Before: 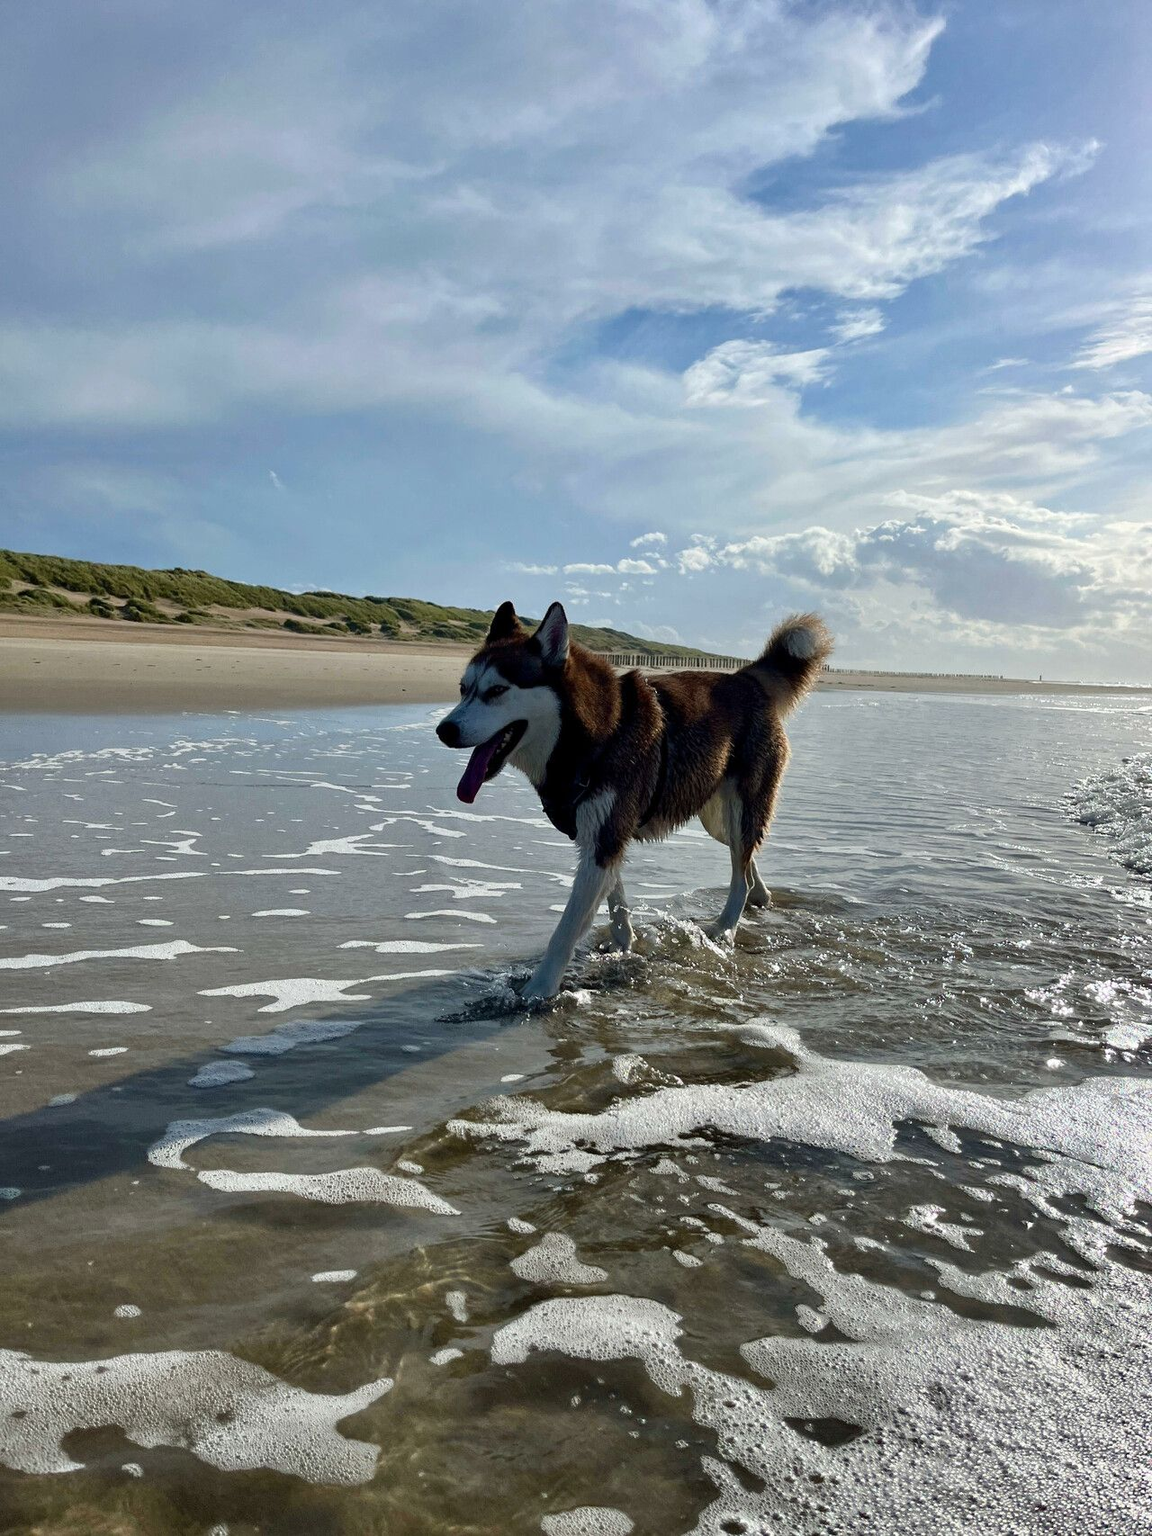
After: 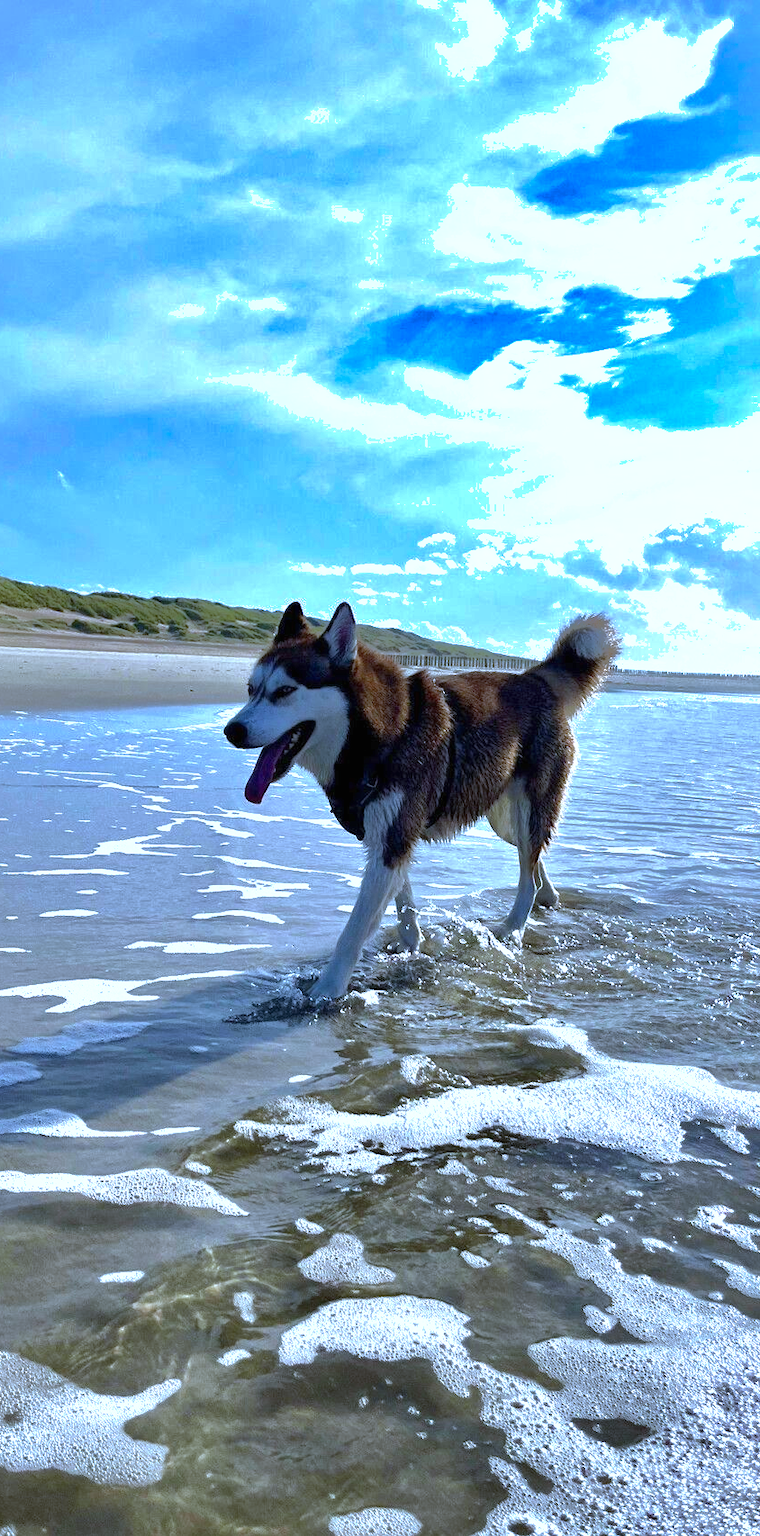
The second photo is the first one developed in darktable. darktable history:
white balance: red 0.871, blue 1.249
exposure: black level correction 0, exposure 1.015 EV, compensate exposure bias true, compensate highlight preservation false
crop and rotate: left 18.442%, right 15.508%
shadows and highlights: shadows 40, highlights -60
